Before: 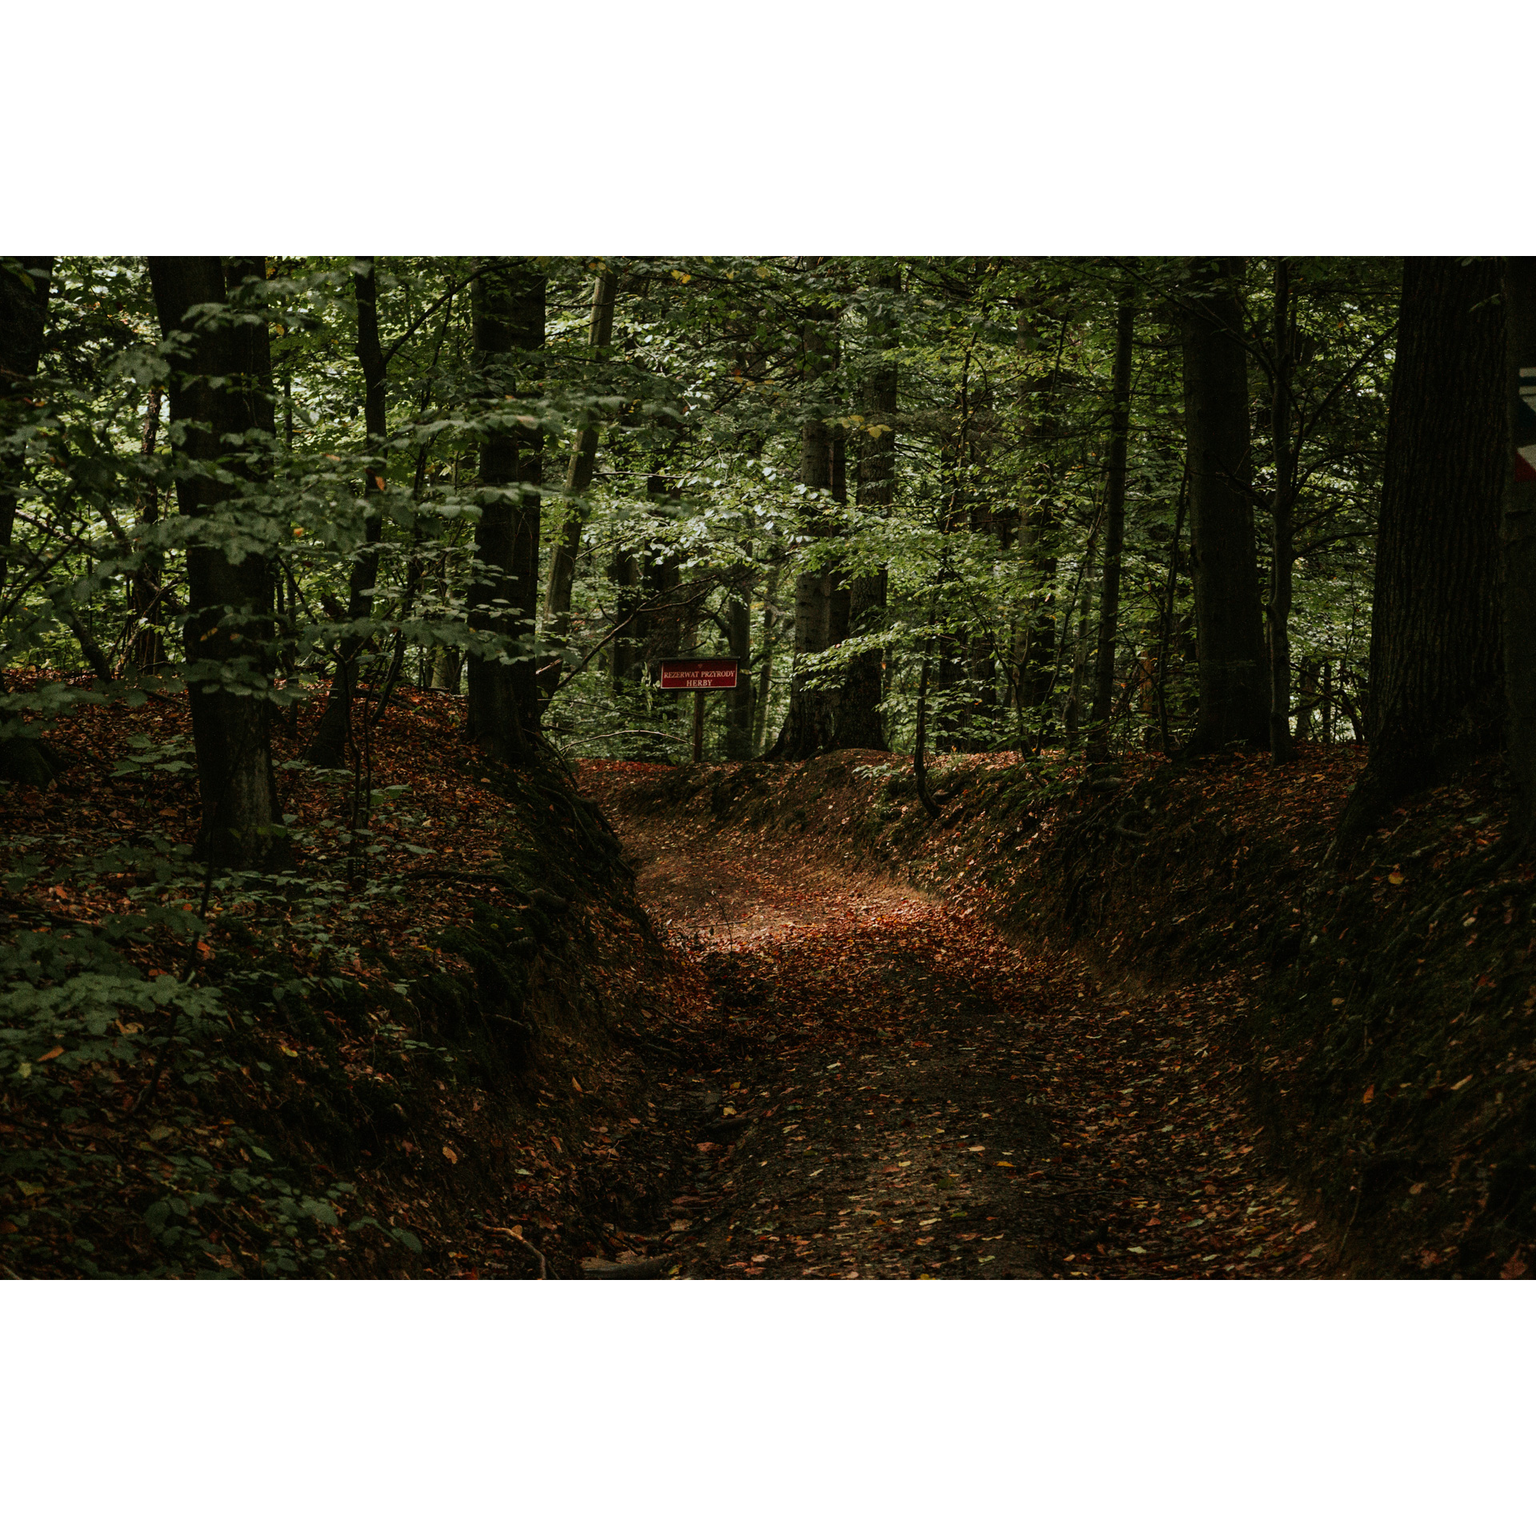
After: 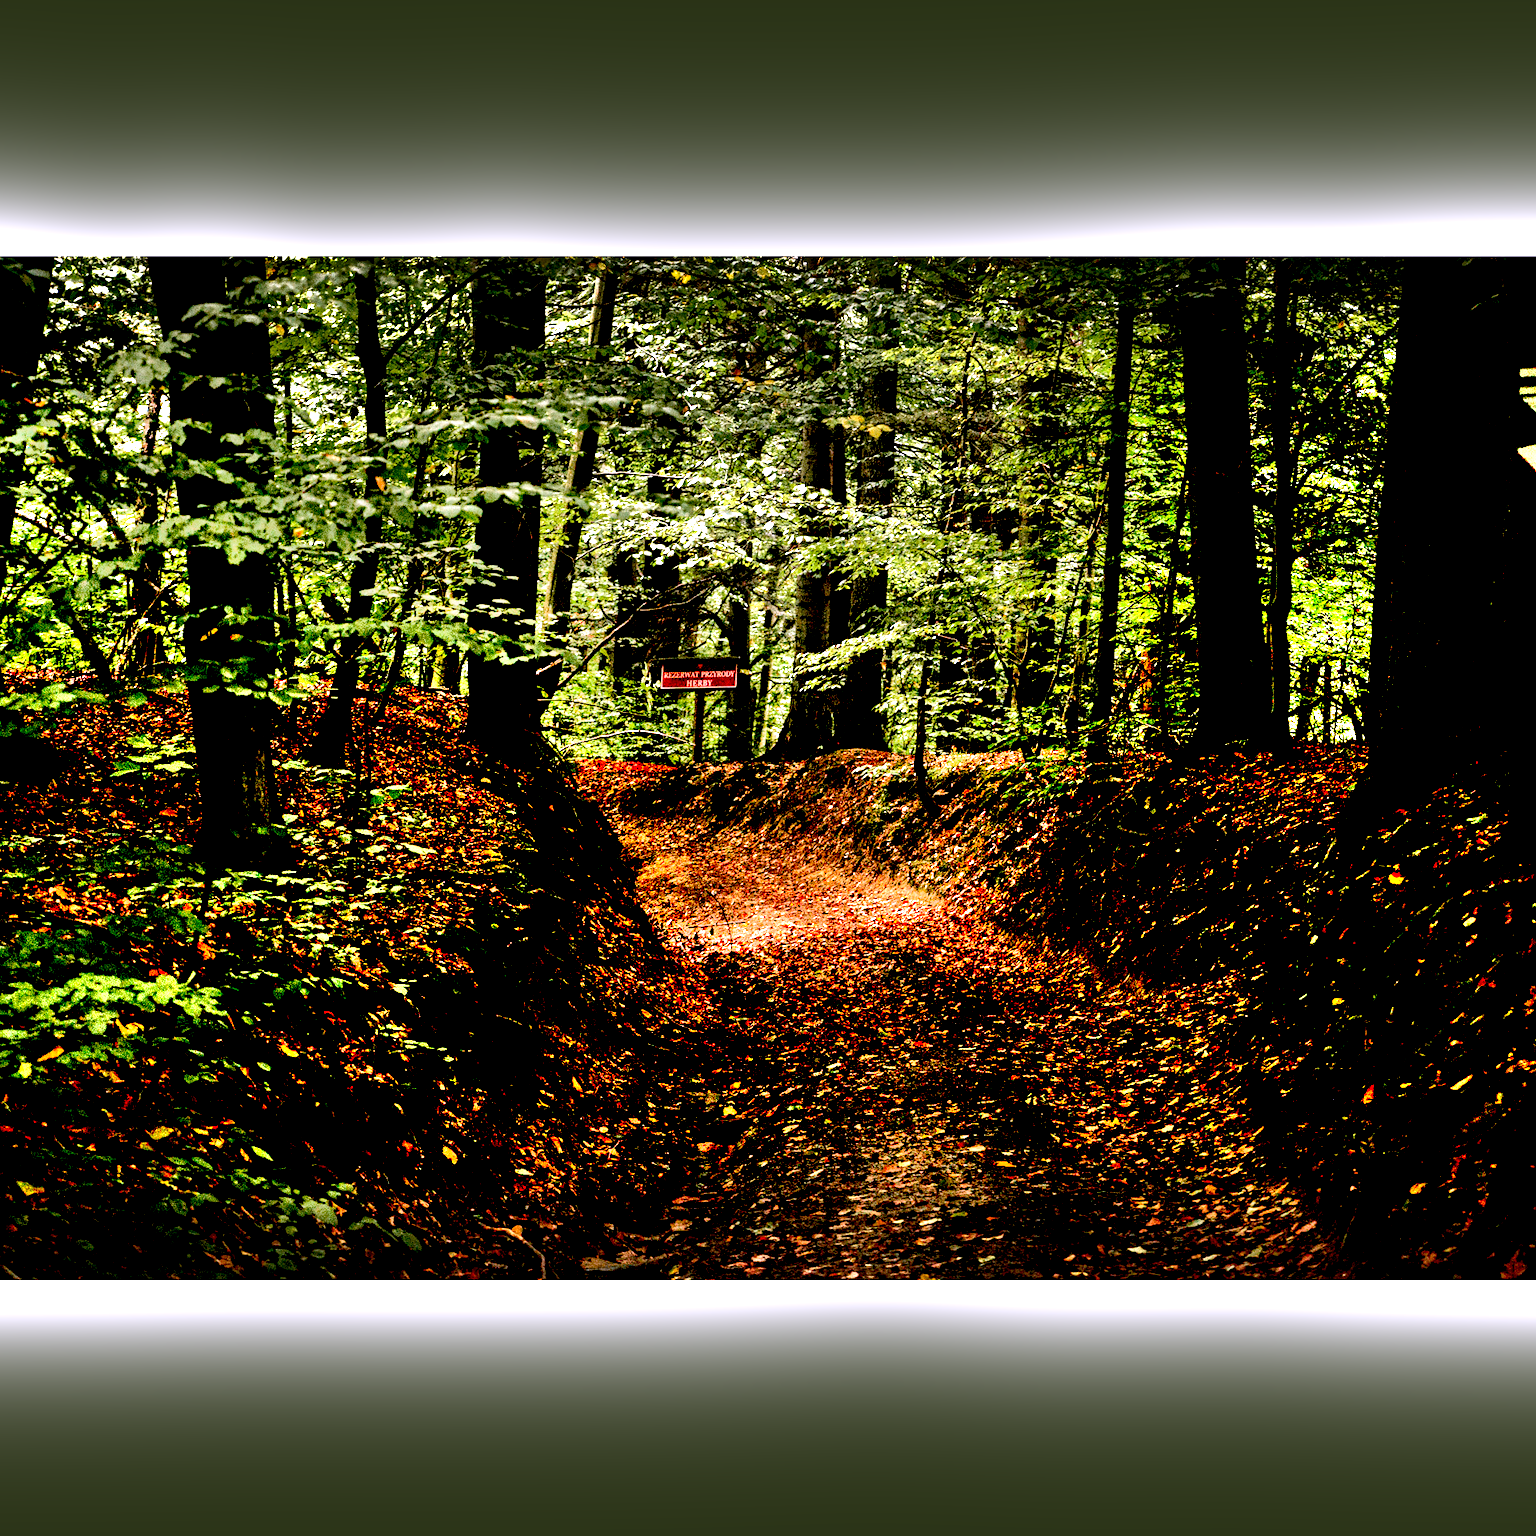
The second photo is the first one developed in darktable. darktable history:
white balance: red 1.042, blue 1.17
shadows and highlights: soften with gaussian
exposure: black level correction 0.016, exposure 1.774 EV, compensate highlight preservation false
